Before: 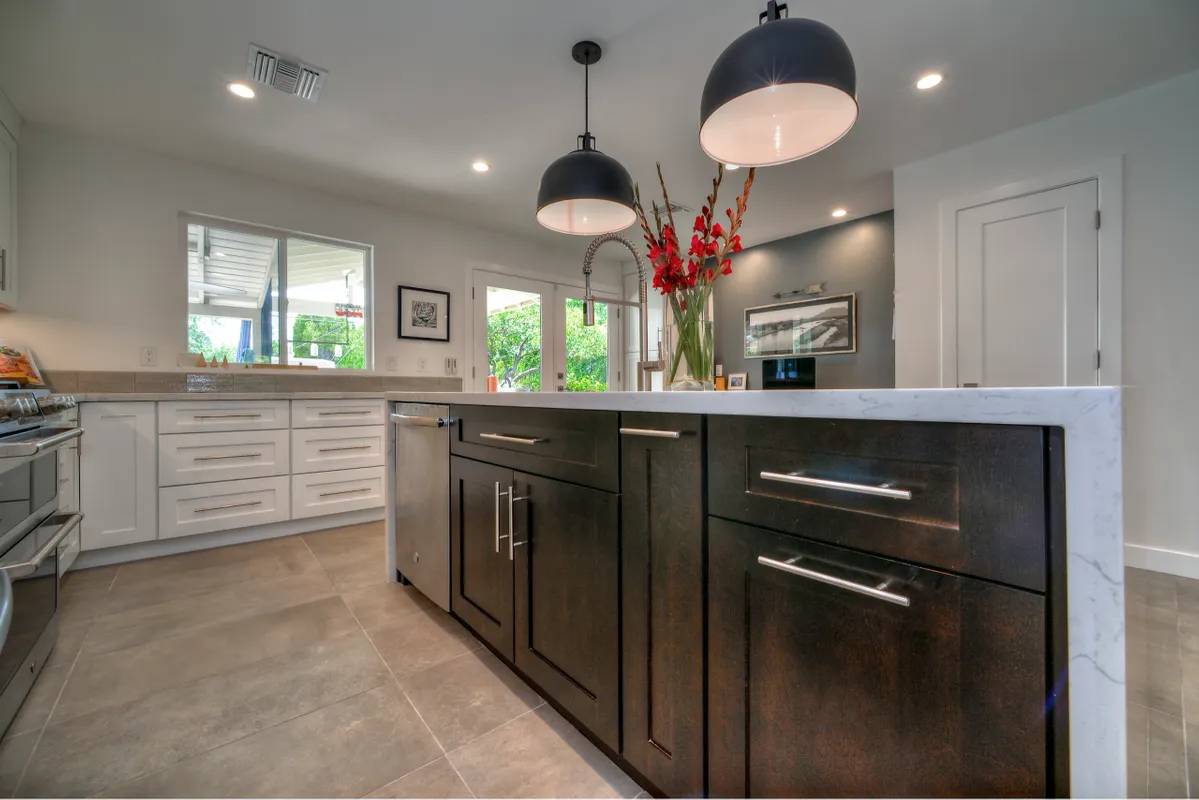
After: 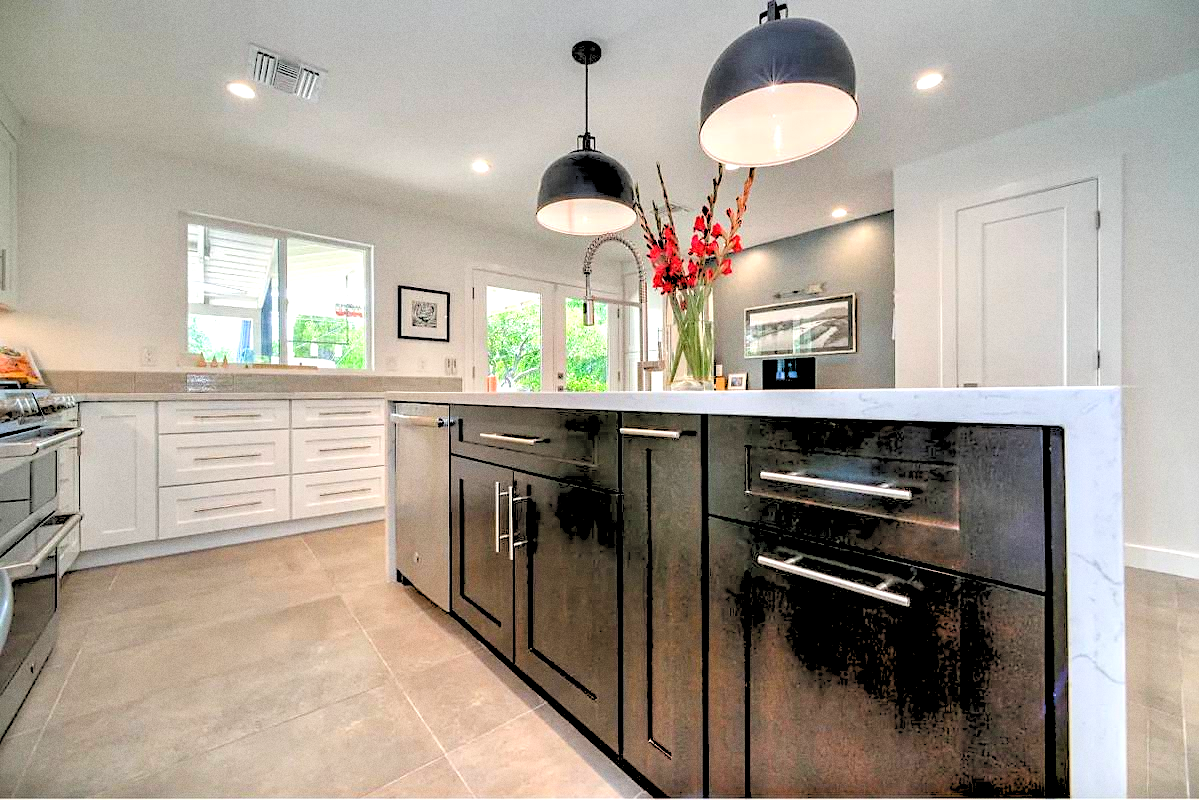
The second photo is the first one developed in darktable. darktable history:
grain: on, module defaults
exposure: exposure 0.669 EV, compensate highlight preservation false
rgb levels: levels [[0.027, 0.429, 0.996], [0, 0.5, 1], [0, 0.5, 1]]
sharpen: on, module defaults
